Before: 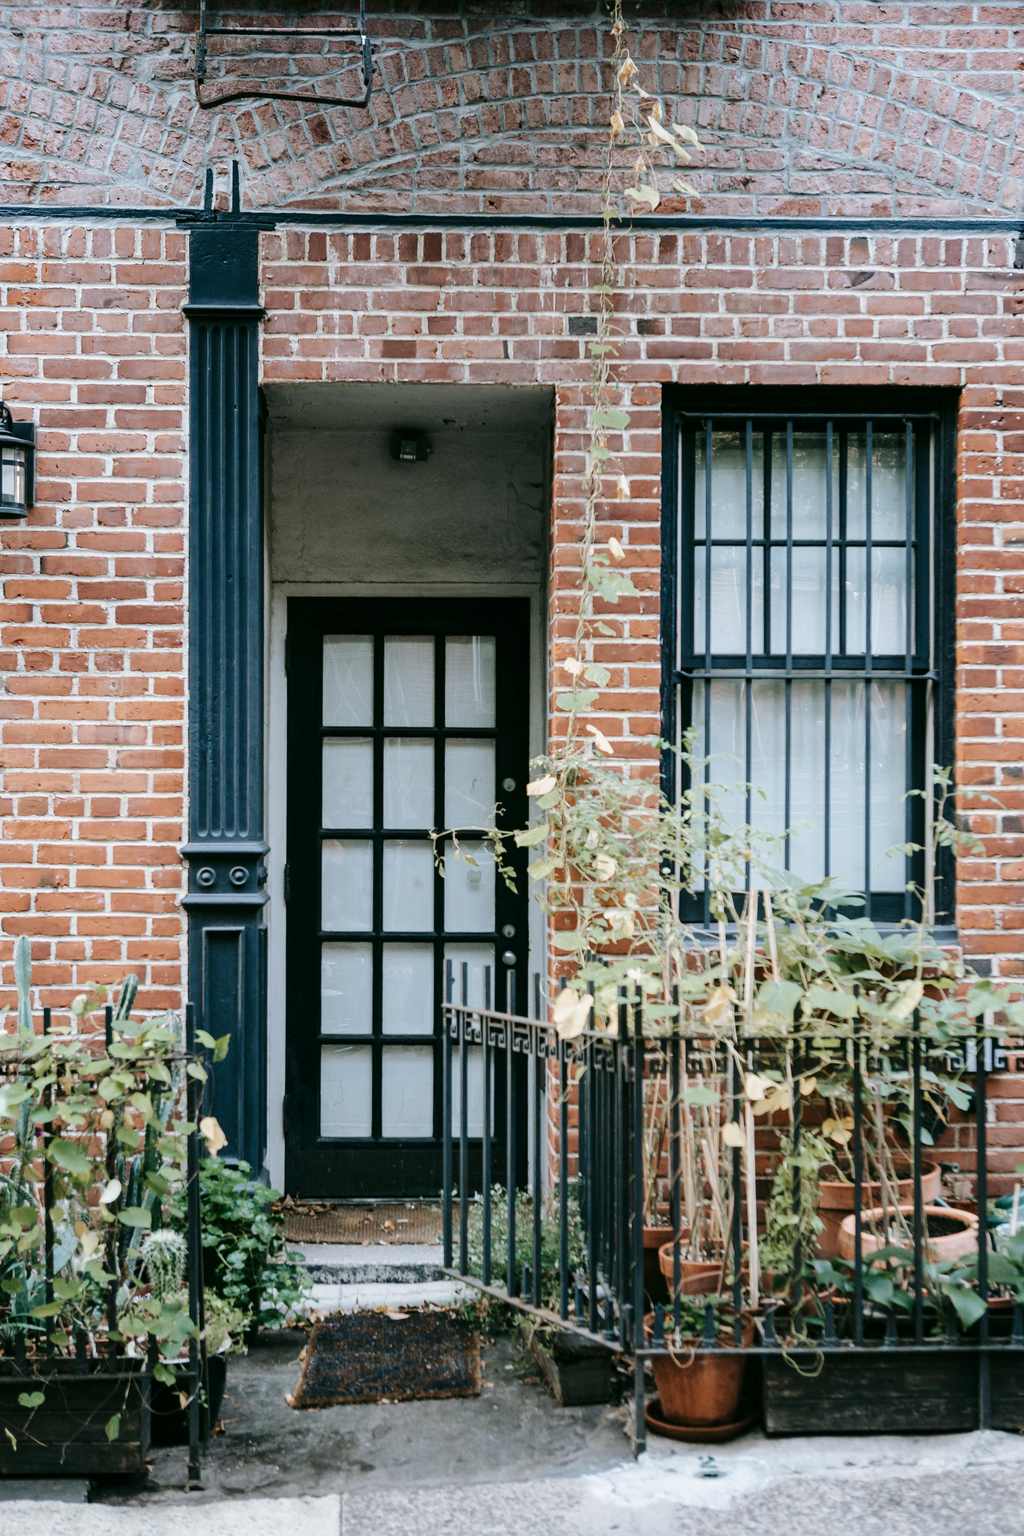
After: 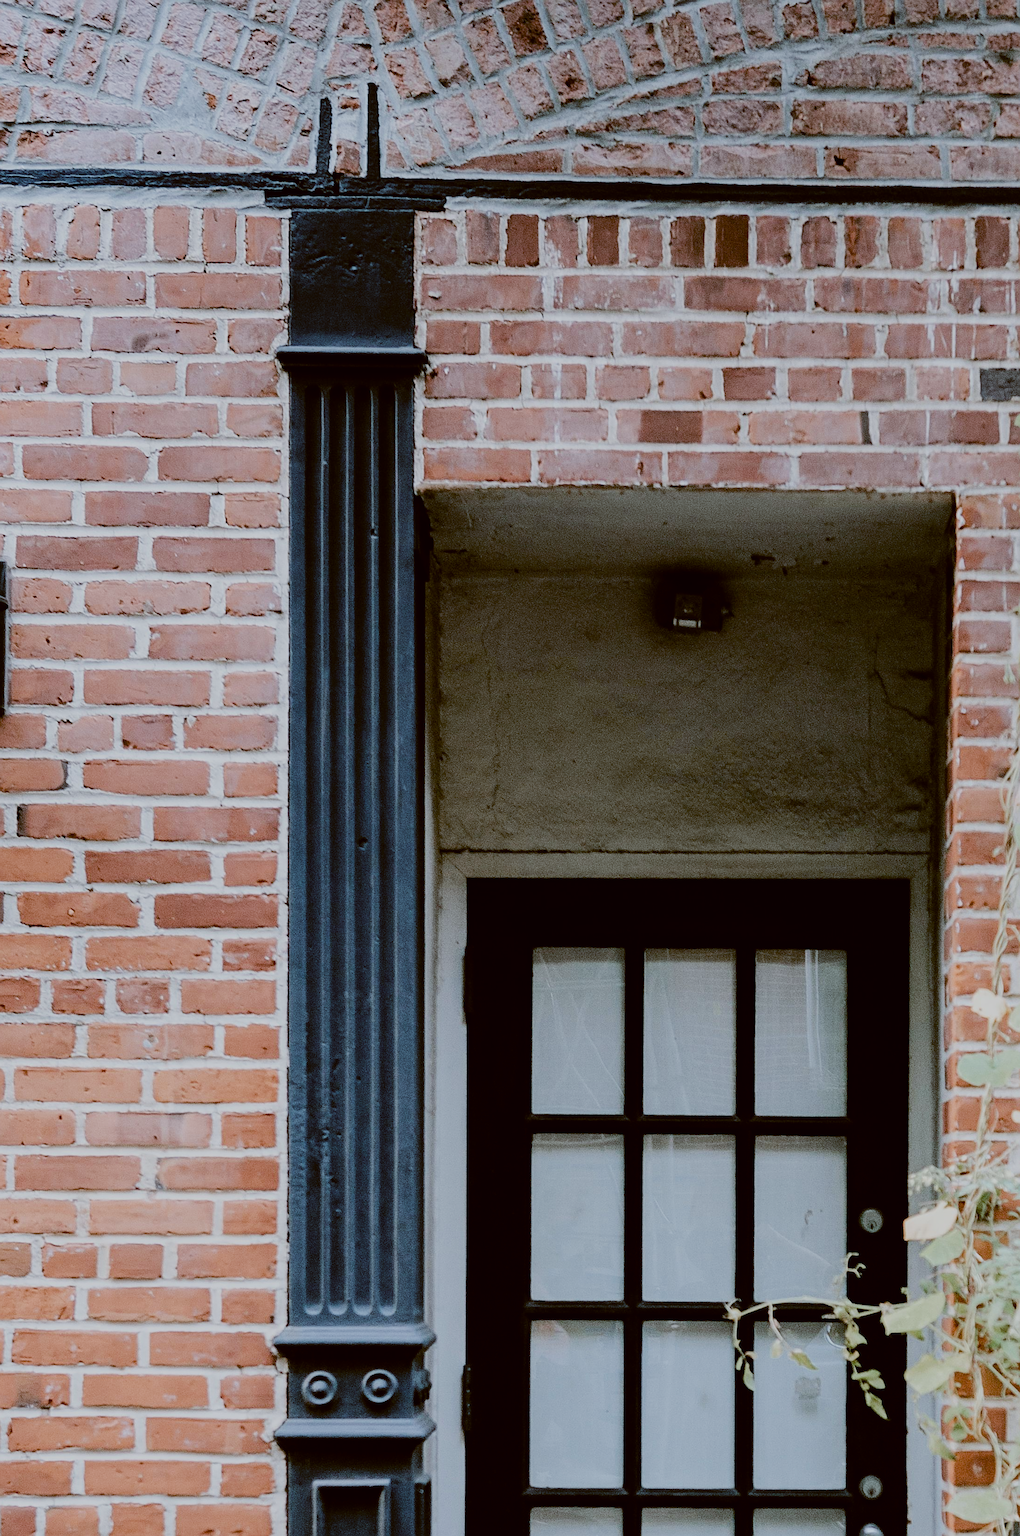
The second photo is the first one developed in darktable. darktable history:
color balance: lift [1, 1.015, 1.004, 0.985], gamma [1, 0.958, 0.971, 1.042], gain [1, 0.956, 0.977, 1.044]
sharpen: on, module defaults
crop and rotate: left 3.047%, top 7.509%, right 42.236%, bottom 37.598%
filmic rgb: black relative exposure -6.98 EV, white relative exposure 5.63 EV, hardness 2.86
